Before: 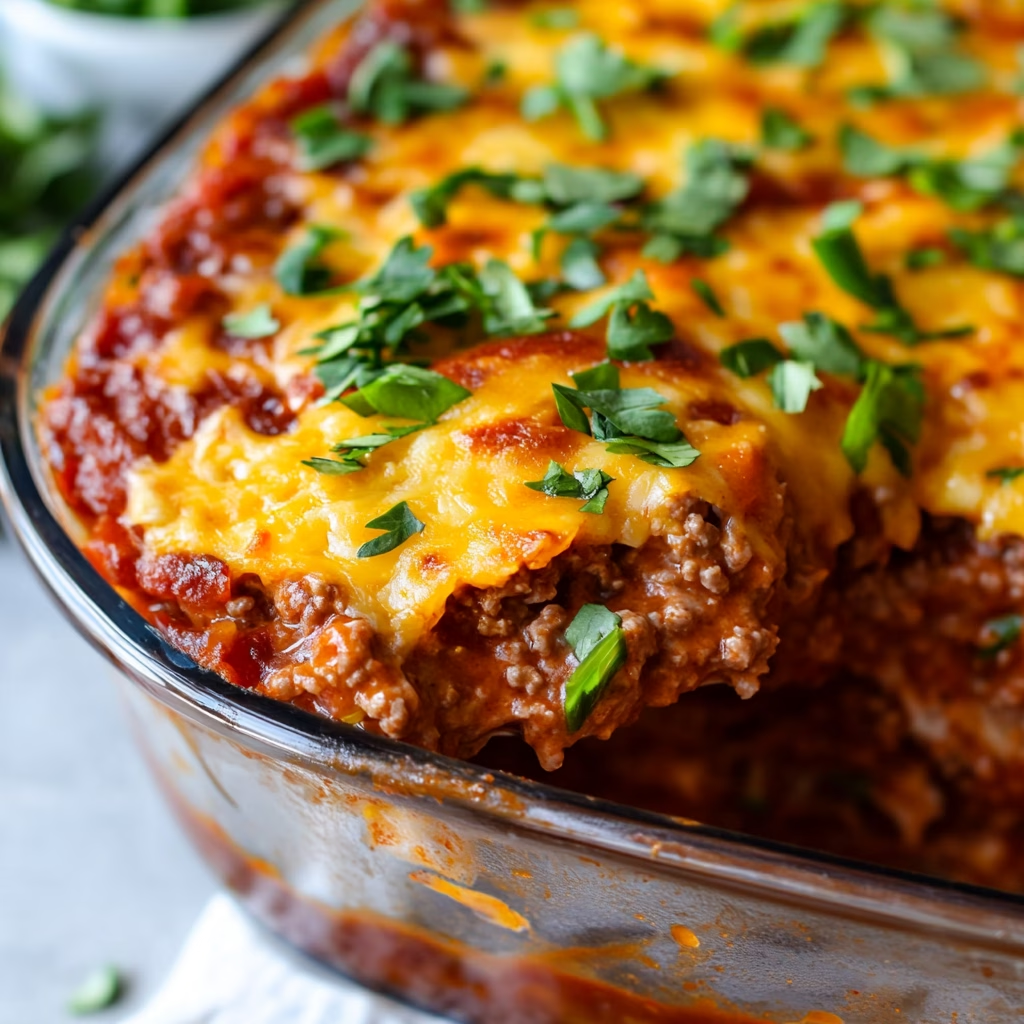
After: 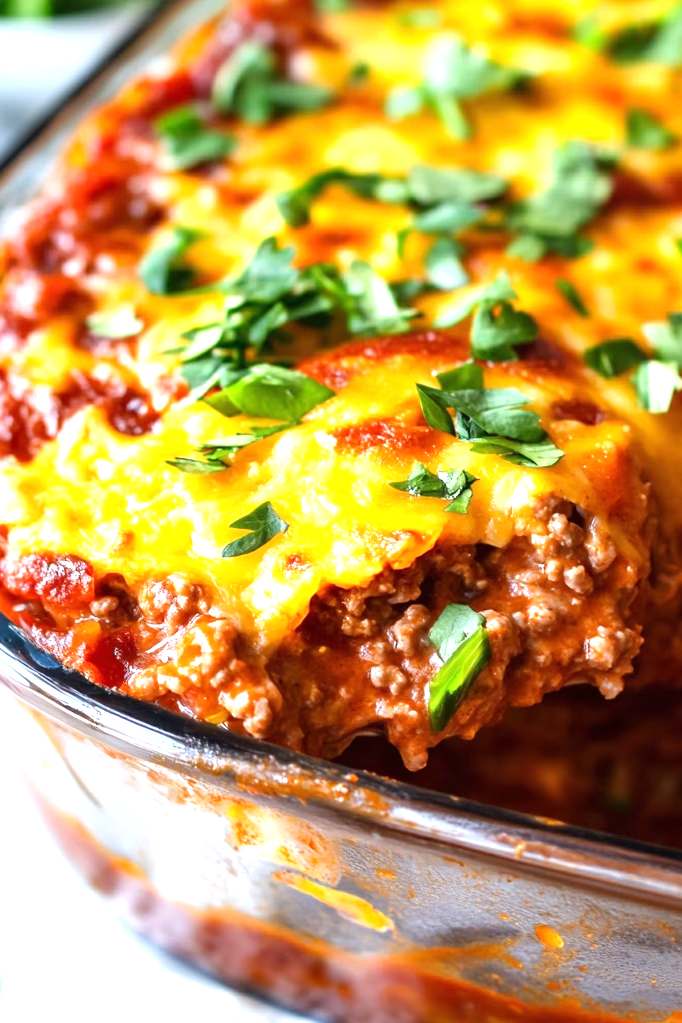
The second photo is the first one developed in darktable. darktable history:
crop and rotate: left 13.363%, right 19.993%
exposure: black level correction 0, exposure 1.099 EV, compensate exposure bias true, compensate highlight preservation false
